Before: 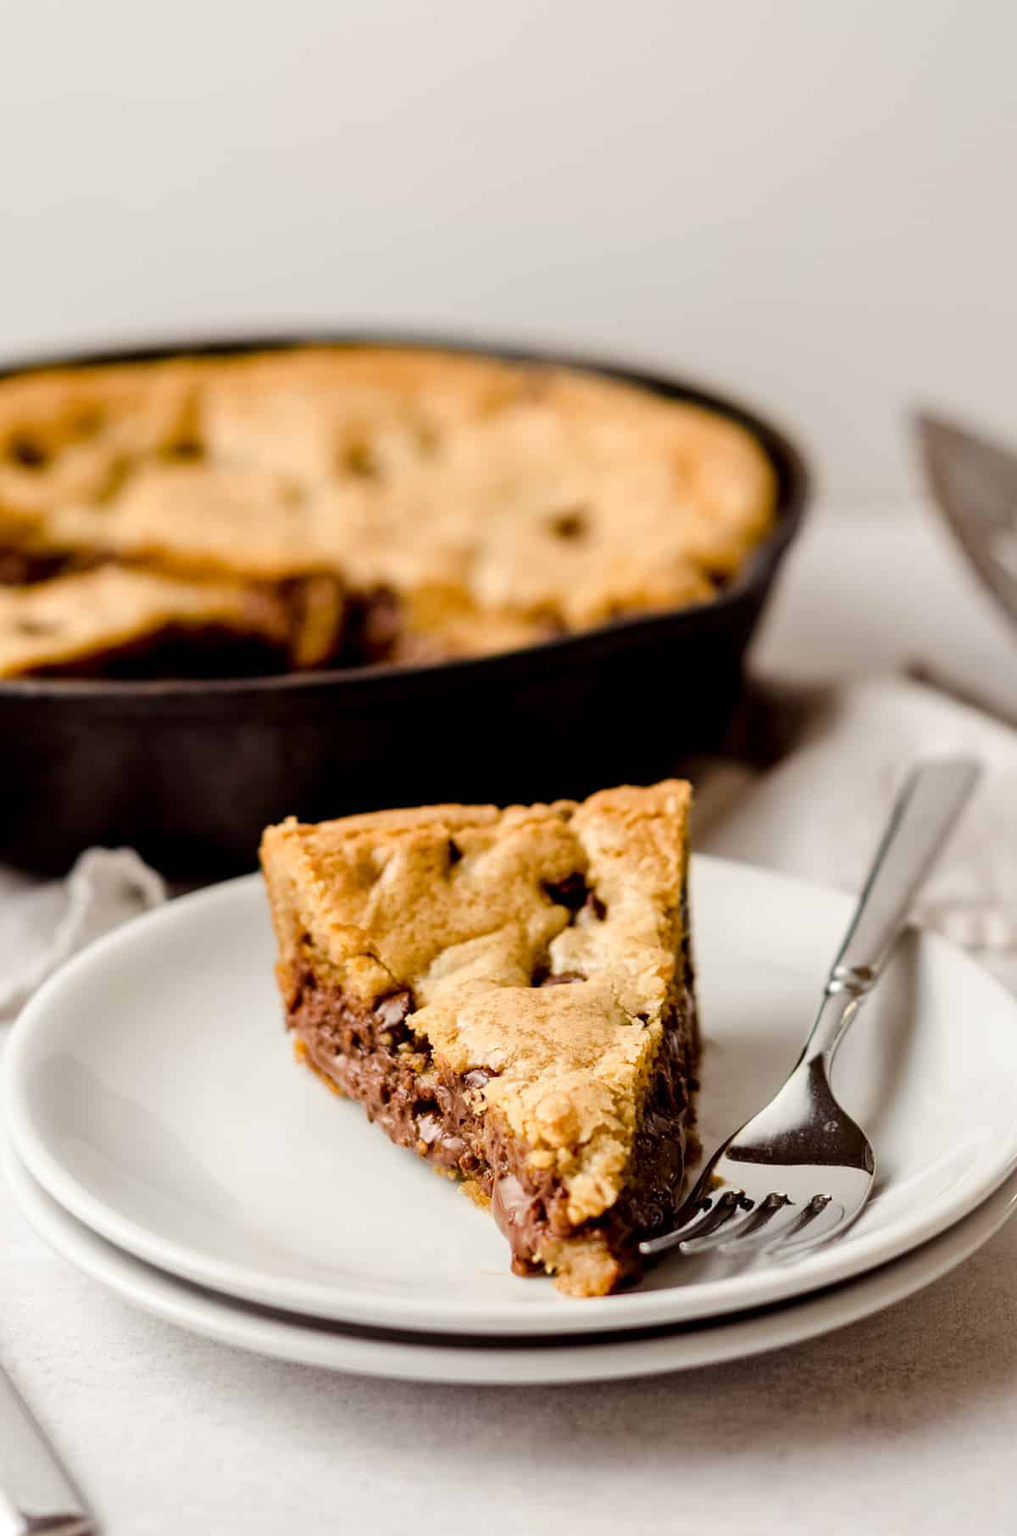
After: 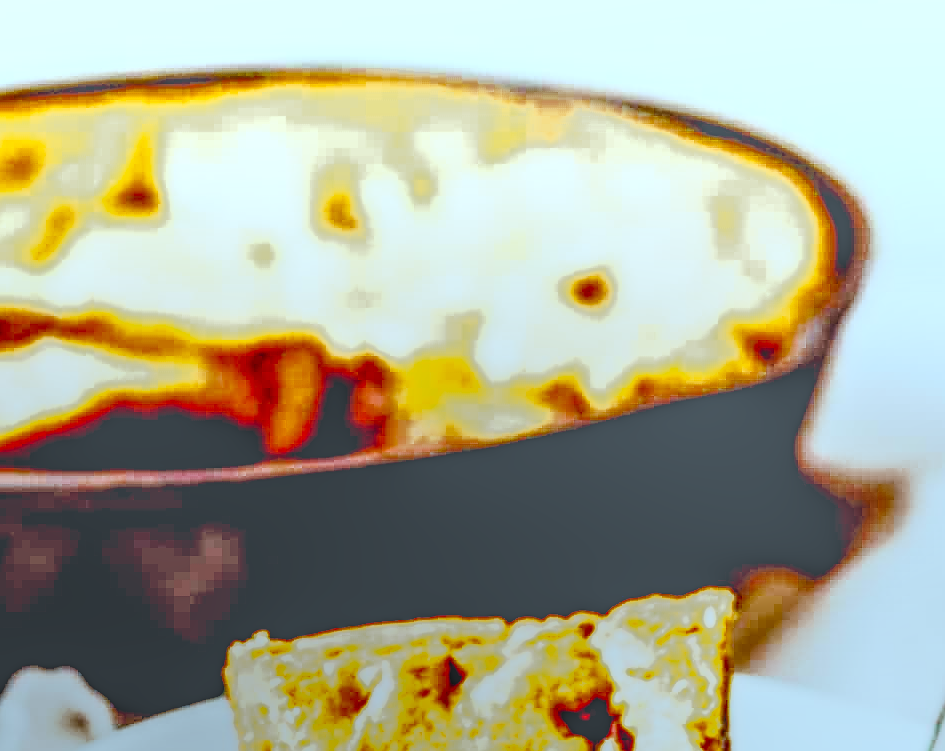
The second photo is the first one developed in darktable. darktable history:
local contrast: highlights 4%, shadows 3%, detail 200%, midtone range 0.25
crop: left 6.896%, top 18.352%, right 14.3%, bottom 40.159%
contrast brightness saturation: contrast 0.197, brightness 0.16, saturation 0.219
base curve: curves: ch0 [(0, 0) (0.028, 0.03) (0.121, 0.232) (0.46, 0.748) (0.859, 0.968) (1, 1)], preserve colors none
exposure: black level correction 0.008, exposure 0.967 EV, compensate exposure bias true, compensate highlight preservation false
sharpen: radius 0.973, amount 0.603
color correction: highlights a* -10.54, highlights b* -18.69
color zones: curves: ch0 [(0.11, 0.396) (0.195, 0.36) (0.25, 0.5) (0.303, 0.412) (0.357, 0.544) (0.75, 0.5) (0.967, 0.328)]; ch1 [(0, 0.468) (0.112, 0.512) (0.202, 0.6) (0.25, 0.5) (0.307, 0.352) (0.357, 0.544) (0.75, 0.5) (0.963, 0.524)]
